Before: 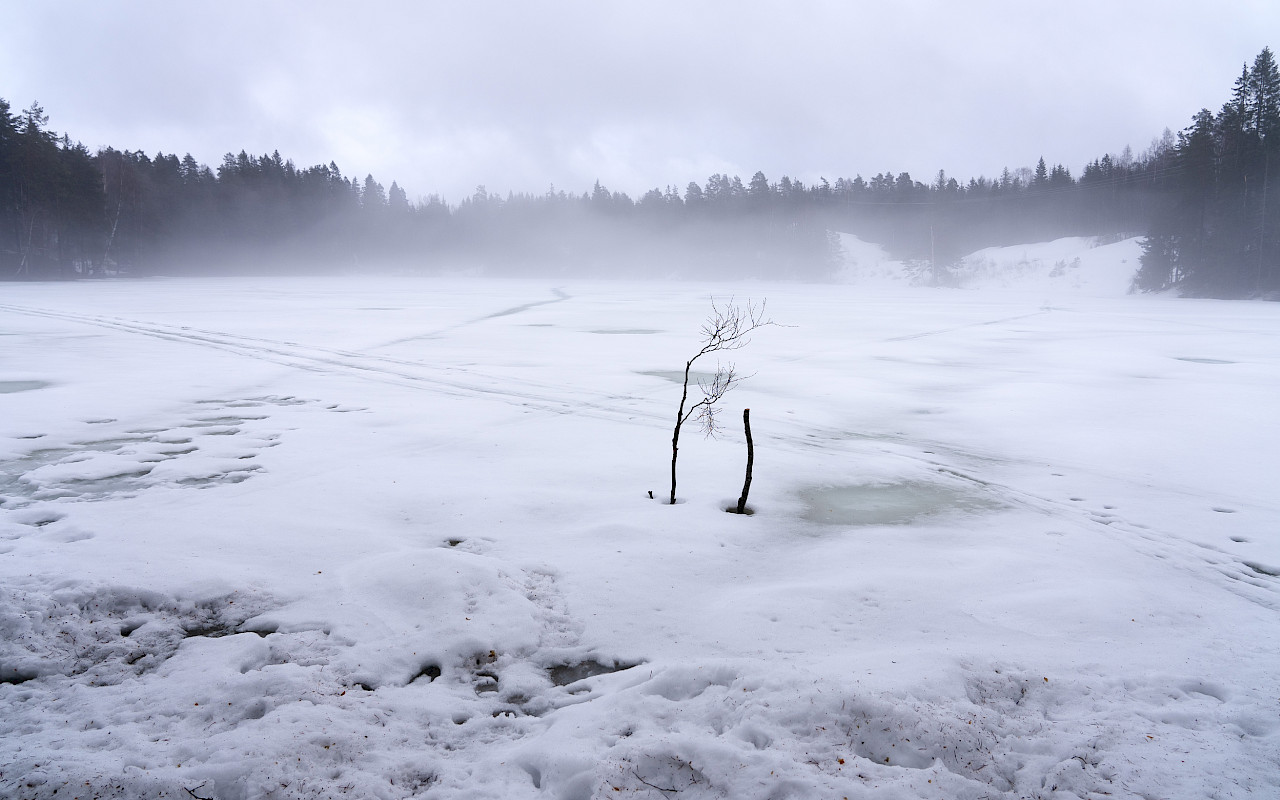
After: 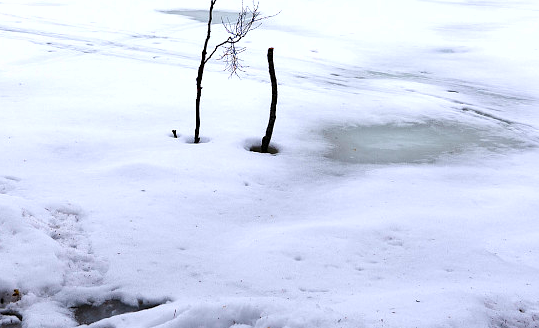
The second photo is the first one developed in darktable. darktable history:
tone equalizer: -8 EV -0.417 EV, -7 EV -0.389 EV, -6 EV -0.333 EV, -5 EV -0.222 EV, -3 EV 0.222 EV, -2 EV 0.333 EV, -1 EV 0.389 EV, +0 EV 0.417 EV, edges refinement/feathering 500, mask exposure compensation -1.57 EV, preserve details no
shadows and highlights: radius 125.46, shadows 30.51, highlights -30.51, low approximation 0.01, soften with gaussian
crop: left 37.221%, top 45.169%, right 20.63%, bottom 13.777%
color balance rgb: linear chroma grading › global chroma 15%, perceptual saturation grading › global saturation 30%
